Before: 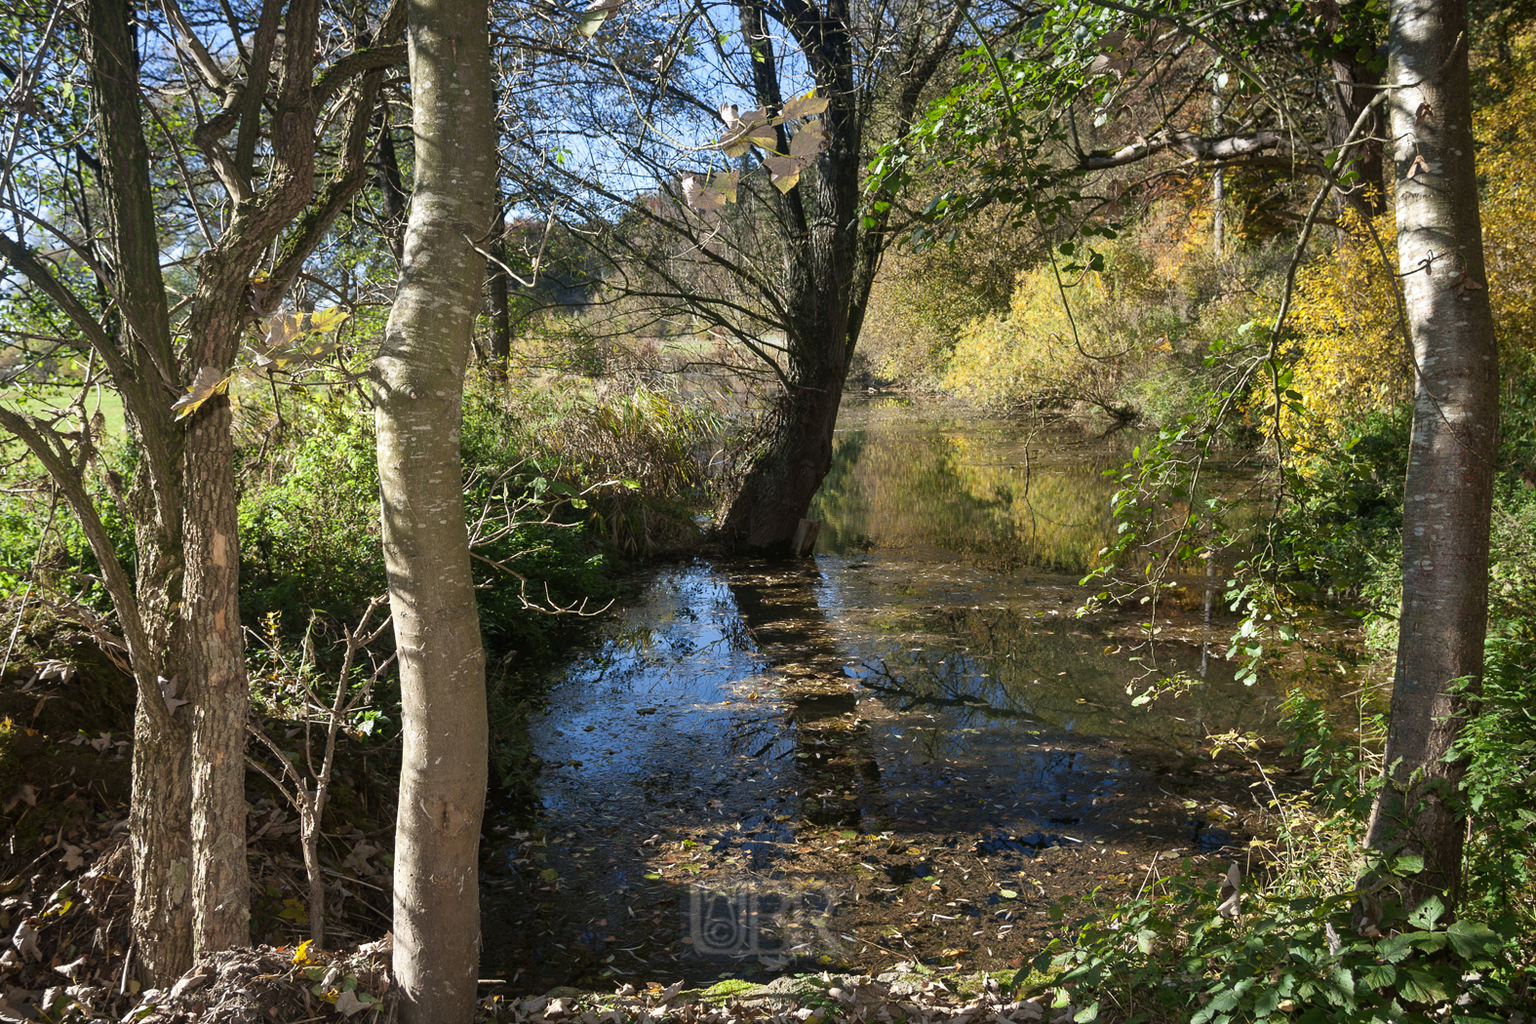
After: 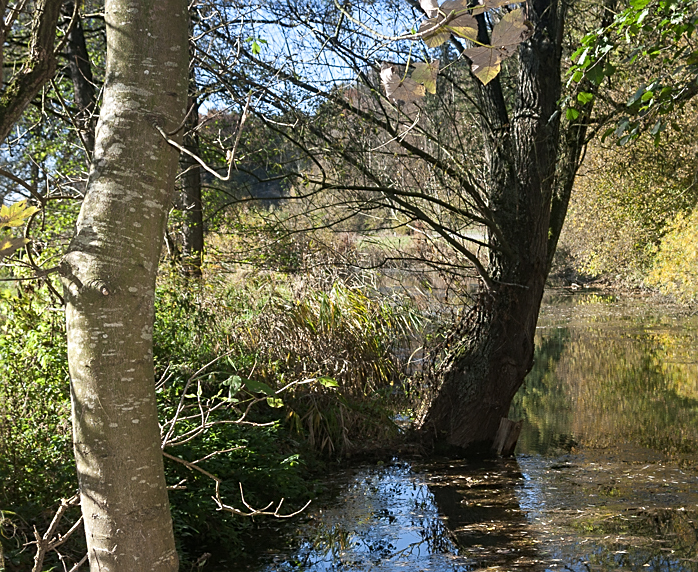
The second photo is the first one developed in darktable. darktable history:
sharpen: on, module defaults
crop: left 20.316%, top 10.861%, right 35.353%, bottom 34.654%
